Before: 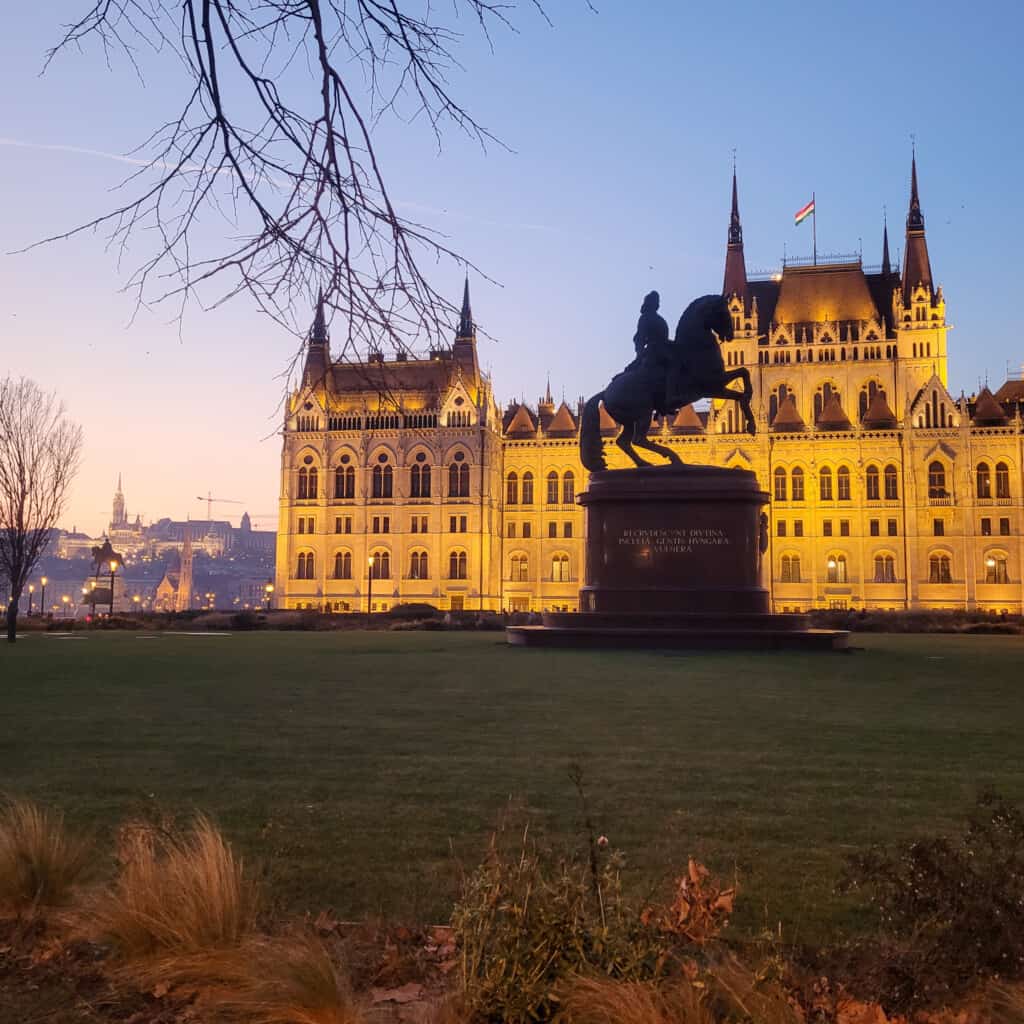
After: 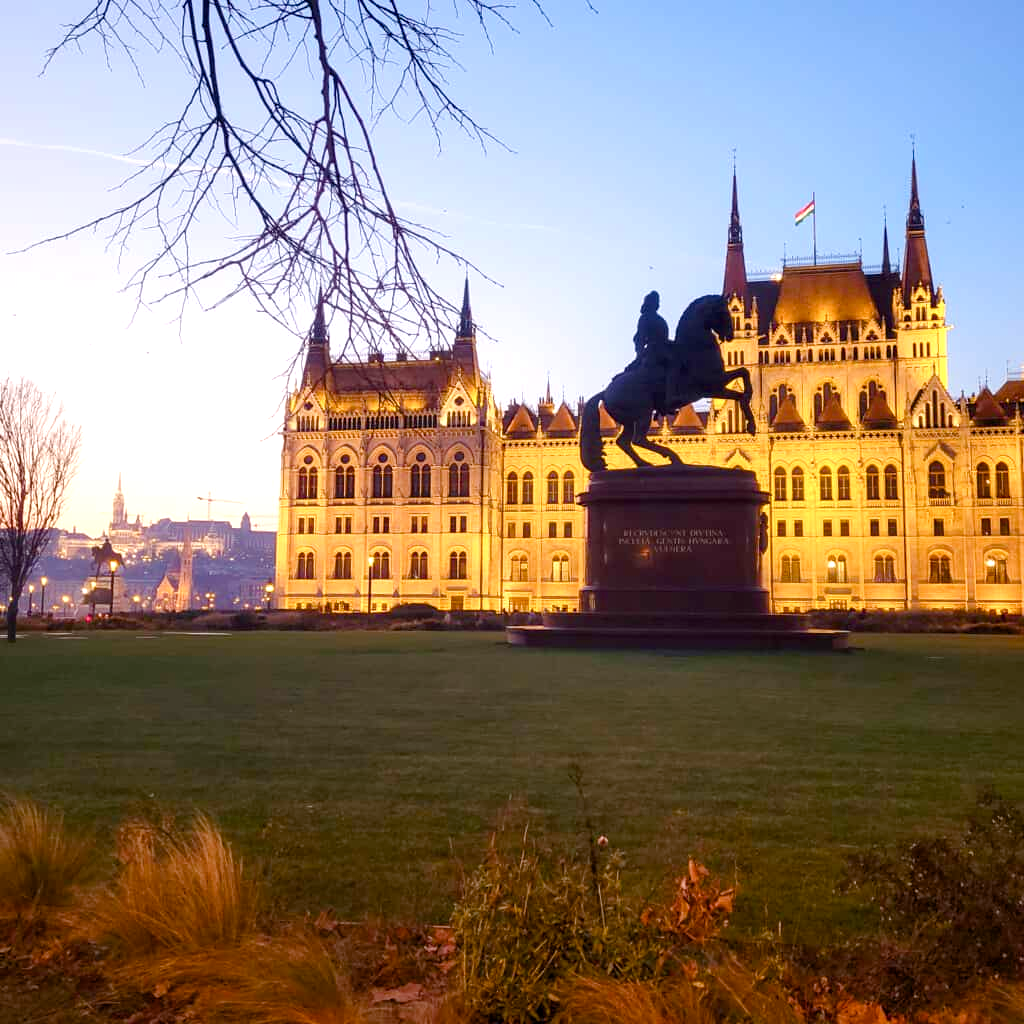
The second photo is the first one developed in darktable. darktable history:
color balance rgb: perceptual saturation grading › global saturation 25%, perceptual saturation grading › highlights -50%, perceptual saturation grading › shadows 30%, perceptual brilliance grading › global brilliance 12%, global vibrance 20%
exposure: black level correction 0.001, exposure 0.191 EV, compensate highlight preservation false
